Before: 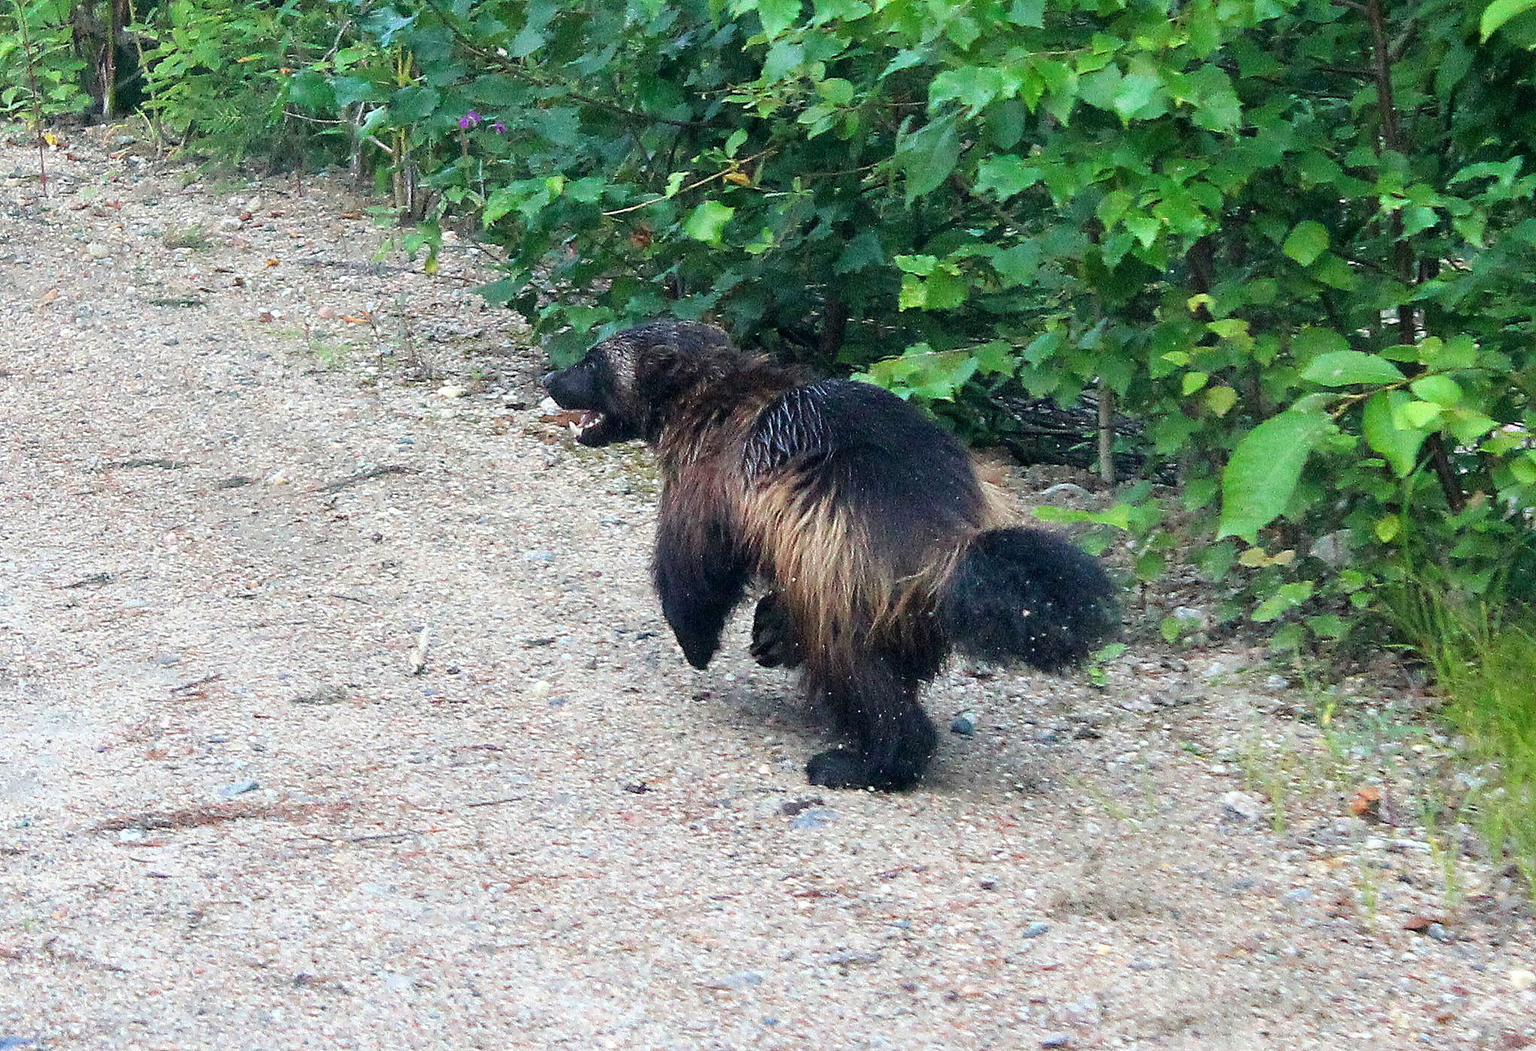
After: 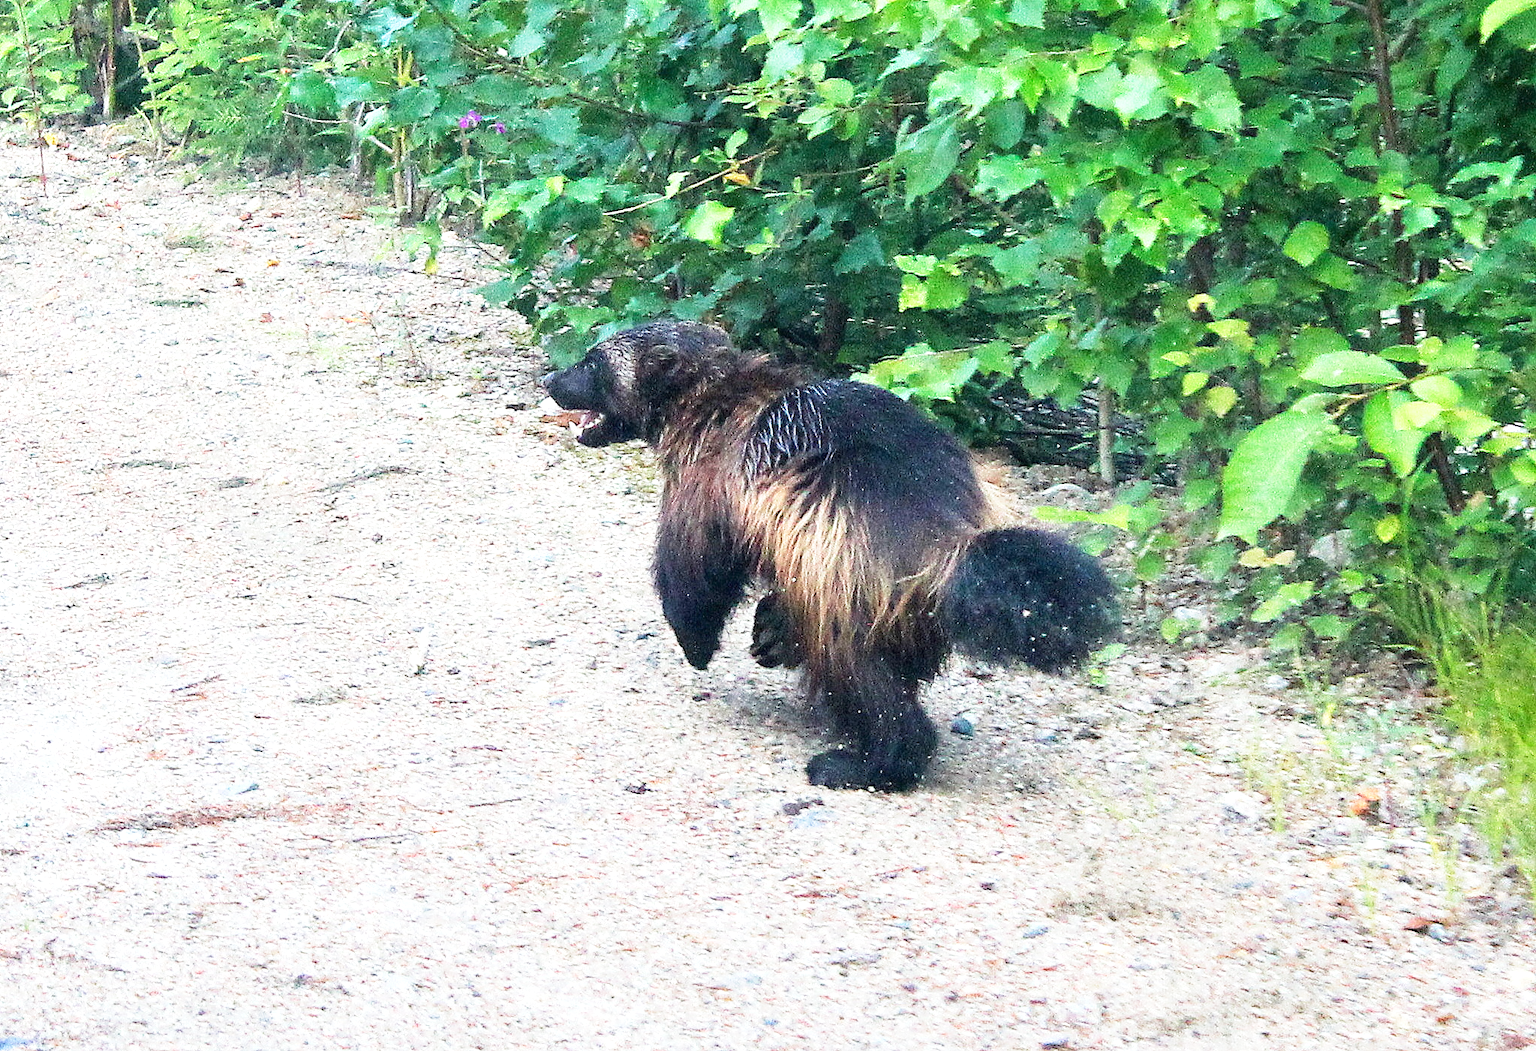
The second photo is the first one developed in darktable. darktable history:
graduated density: rotation -180°, offset 24.95
base curve: curves: ch0 [(0, 0) (0.579, 0.807) (1, 1)], preserve colors none
exposure: black level correction 0, exposure 0.7 EV, compensate exposure bias true, compensate highlight preservation false
